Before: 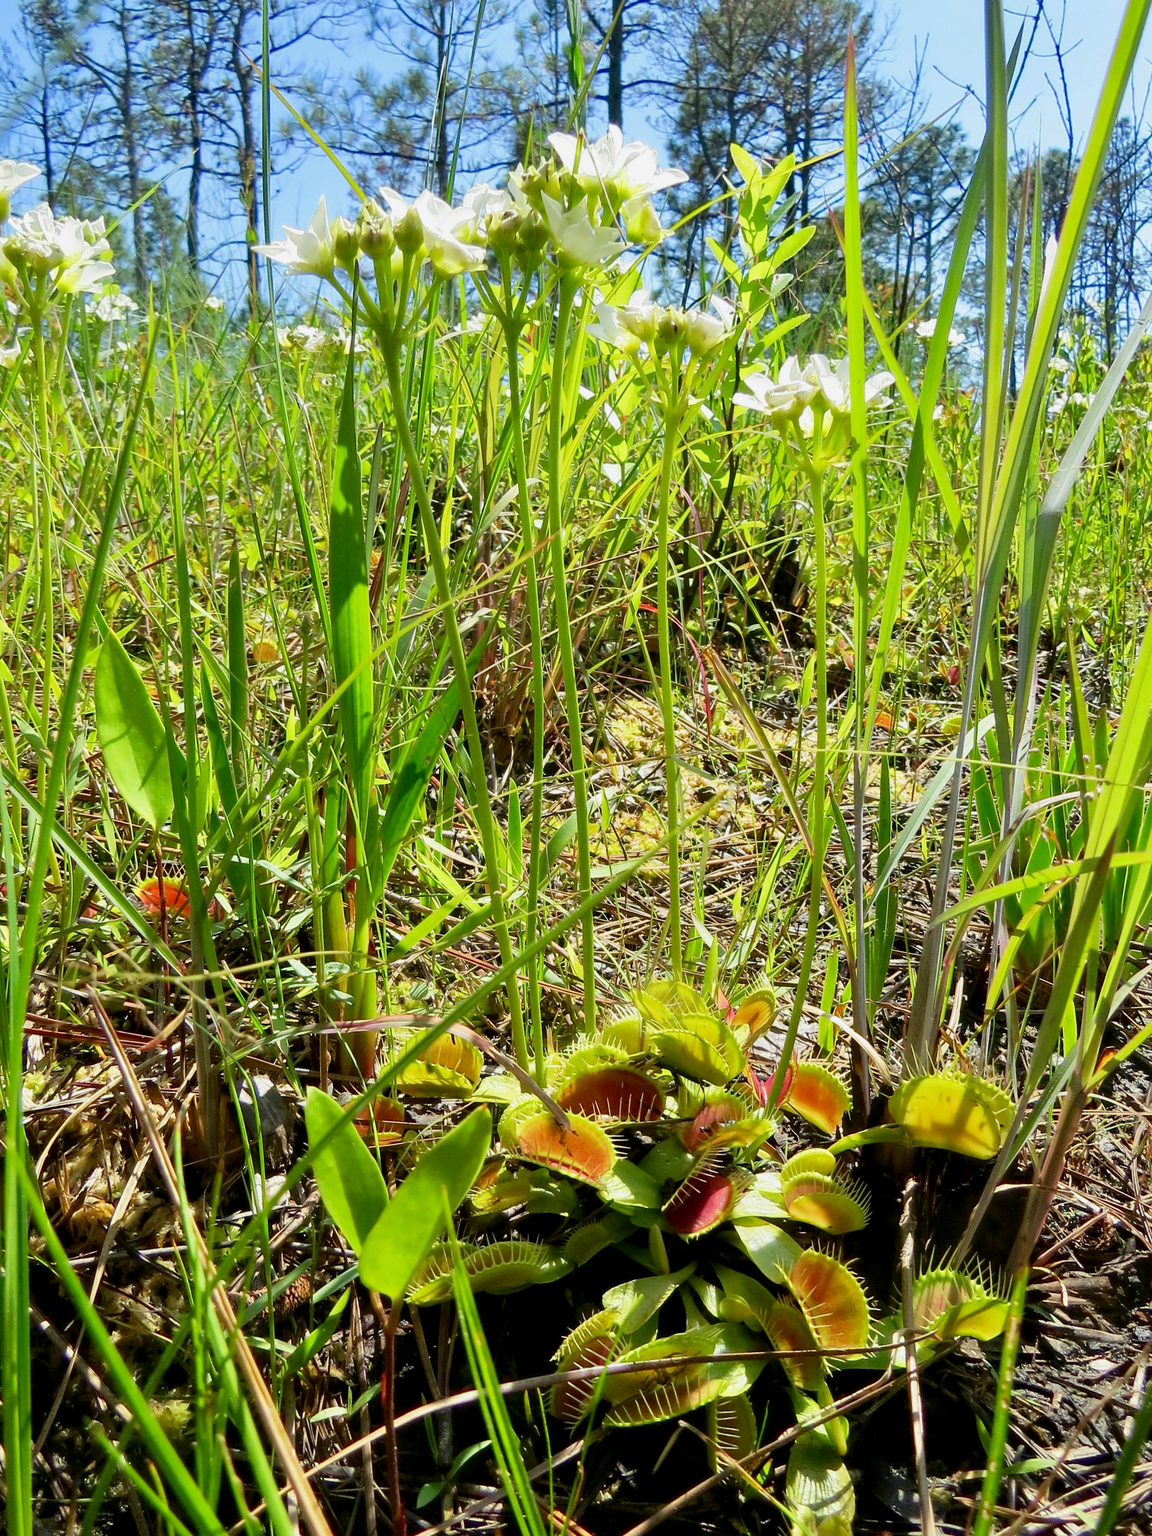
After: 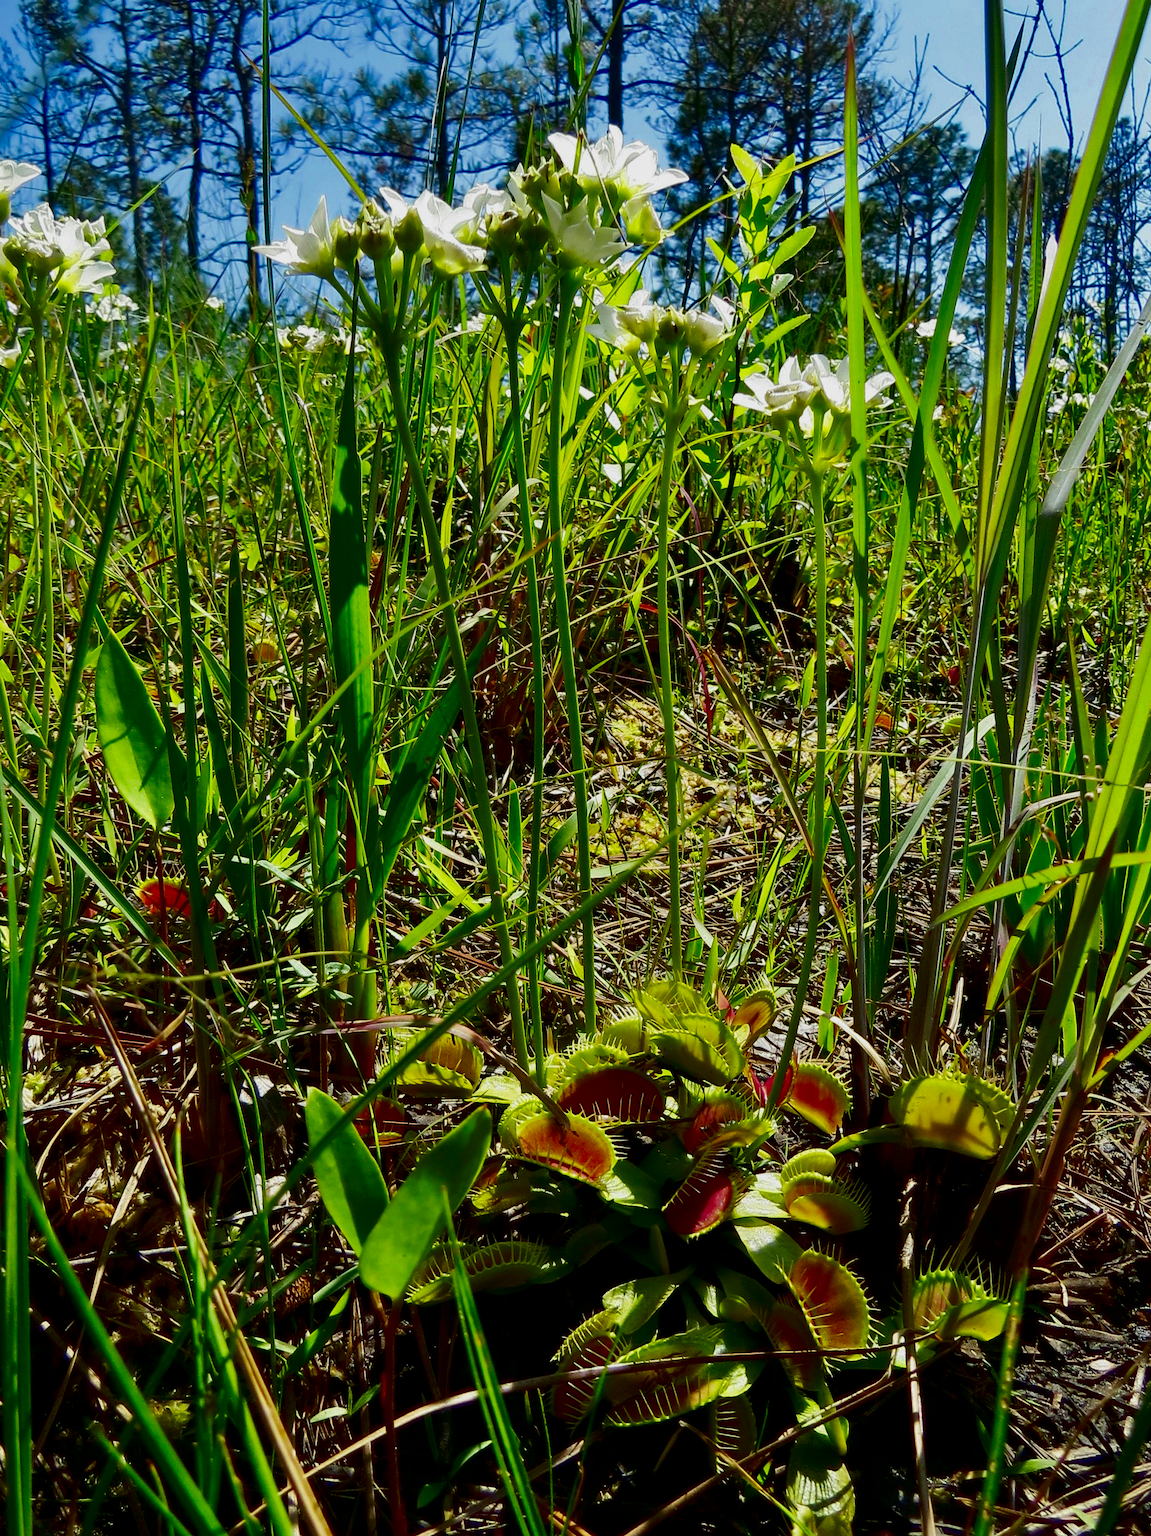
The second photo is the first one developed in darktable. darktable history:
contrast brightness saturation: contrast 0.088, brightness -0.594, saturation 0.169
